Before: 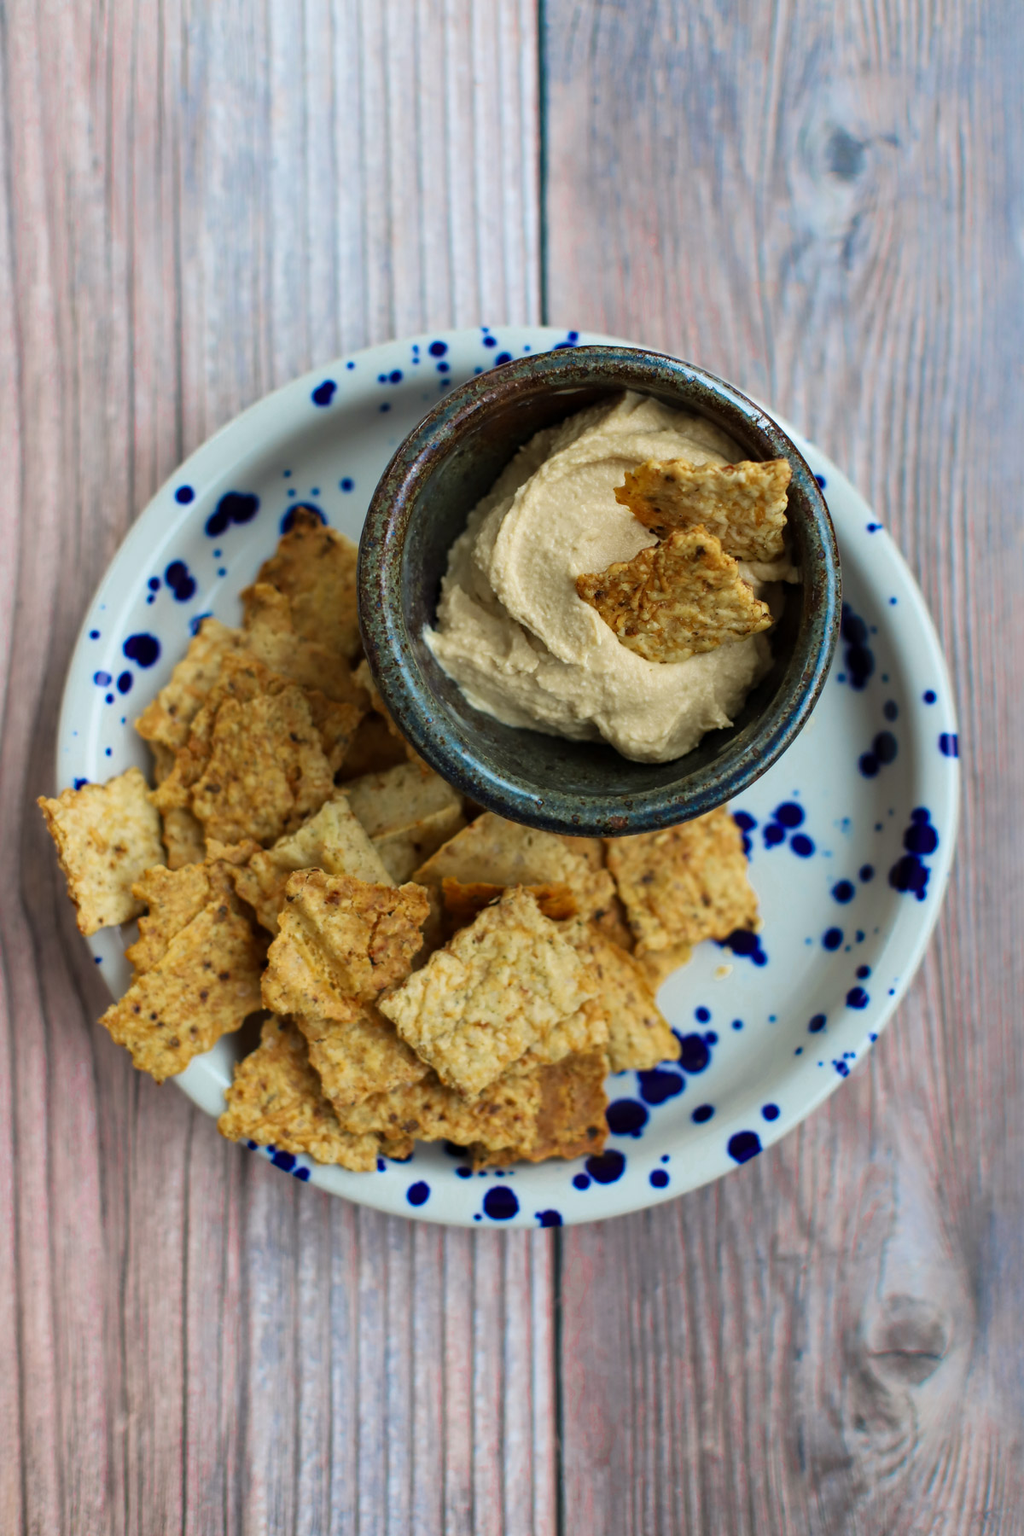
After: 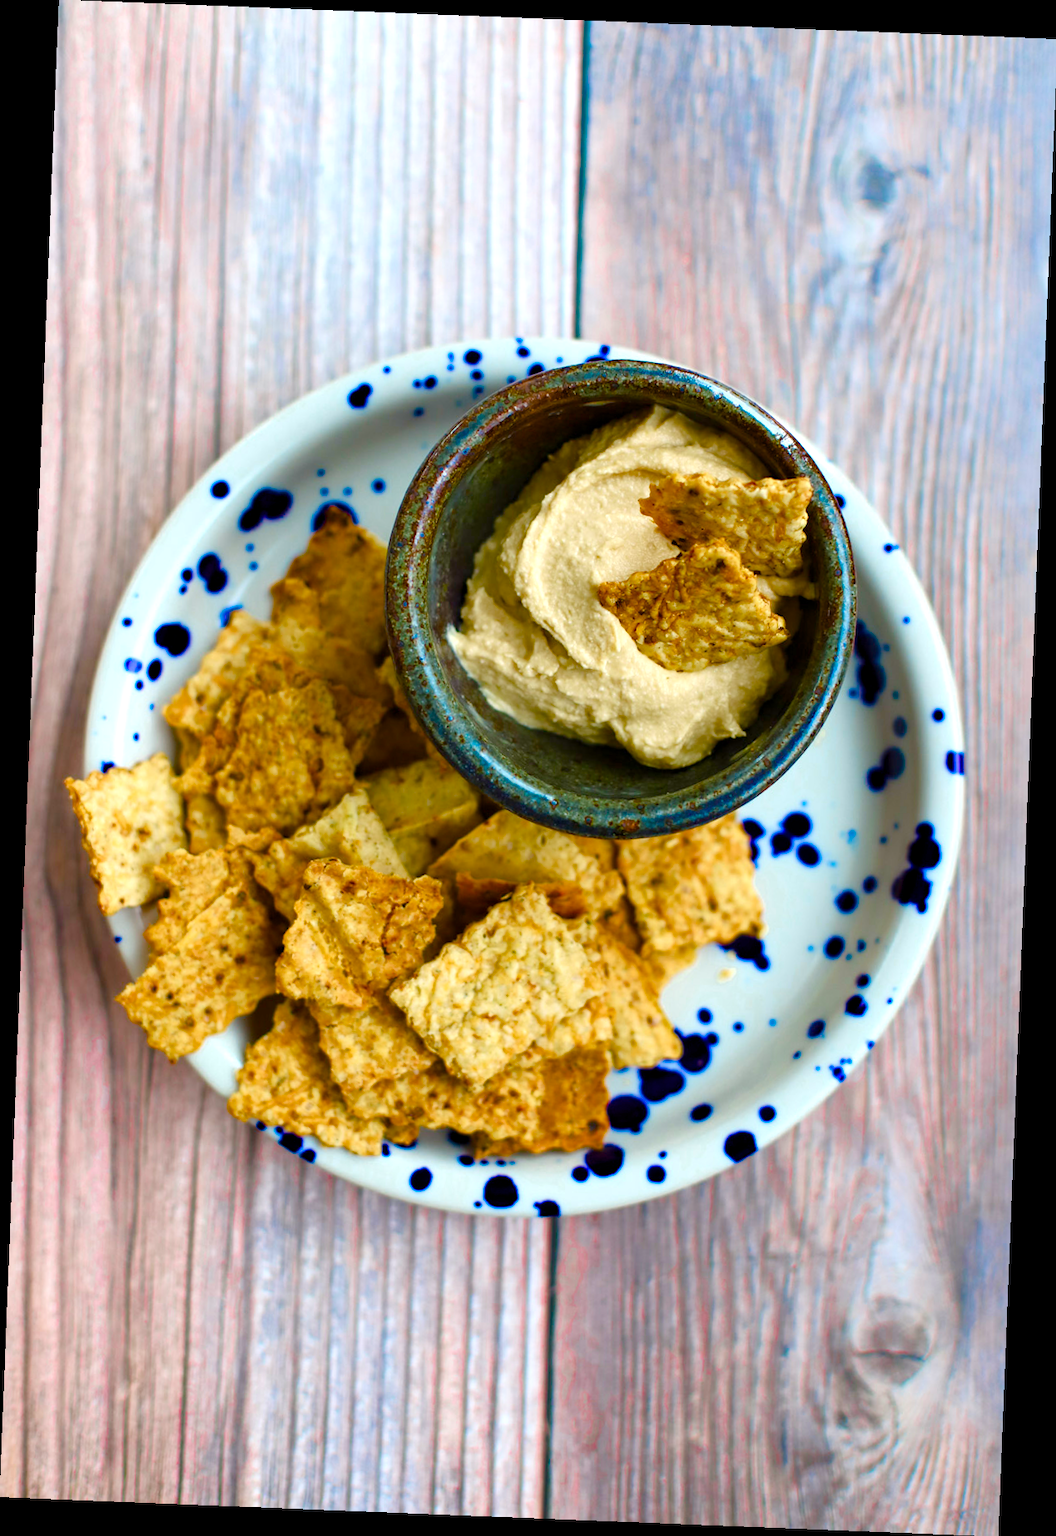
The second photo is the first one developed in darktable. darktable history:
rotate and perspective: rotation 2.27°, automatic cropping off
color balance rgb: perceptual saturation grading › global saturation 24.74%, perceptual saturation grading › highlights -51.22%, perceptual saturation grading › mid-tones 19.16%, perceptual saturation grading › shadows 60.98%, global vibrance 50%
exposure: exposure 0.566 EV, compensate highlight preservation false
